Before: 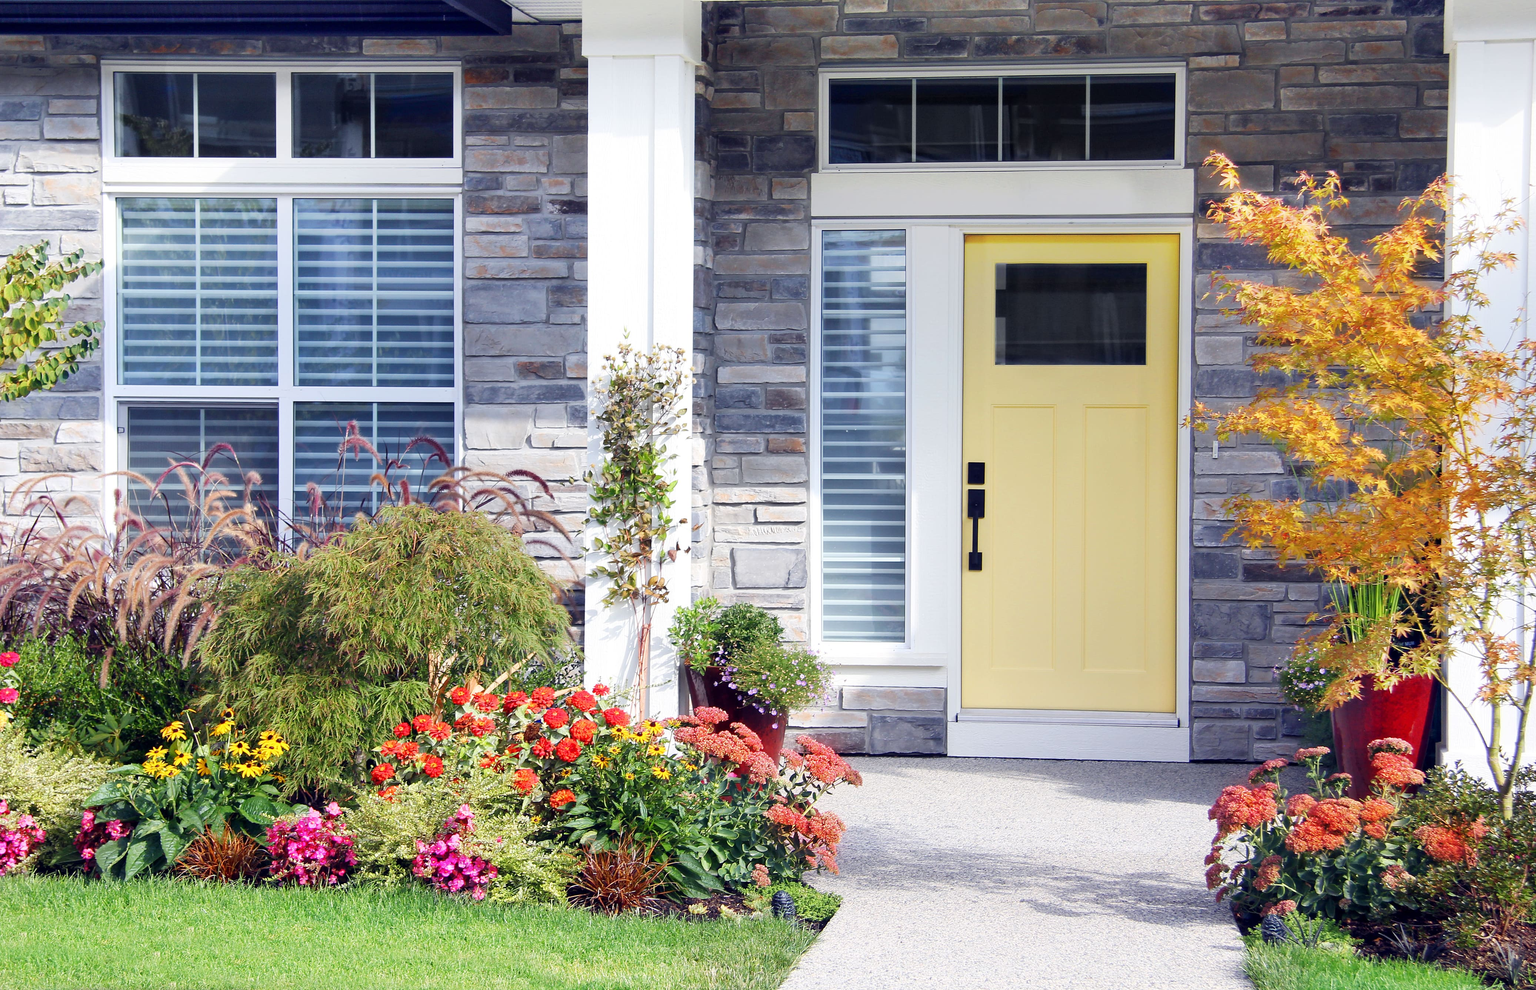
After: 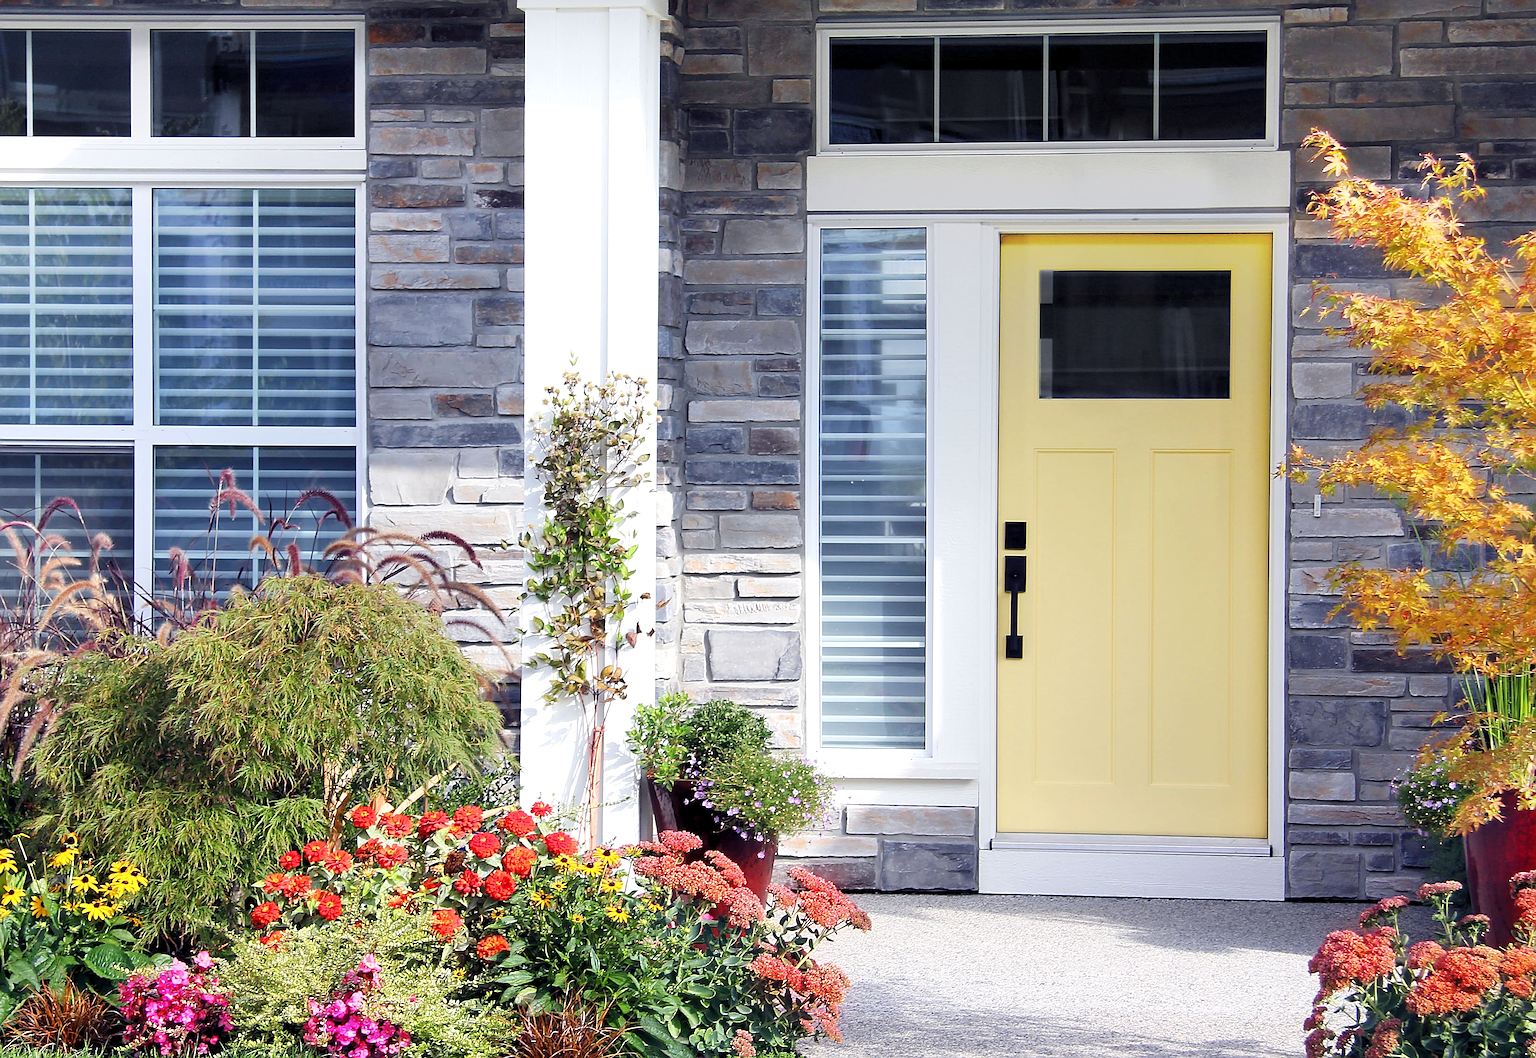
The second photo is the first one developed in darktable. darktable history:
crop: left 11.242%, top 5.032%, right 9.585%, bottom 10.325%
sharpen: on, module defaults
levels: levels [0.031, 0.5, 0.969]
